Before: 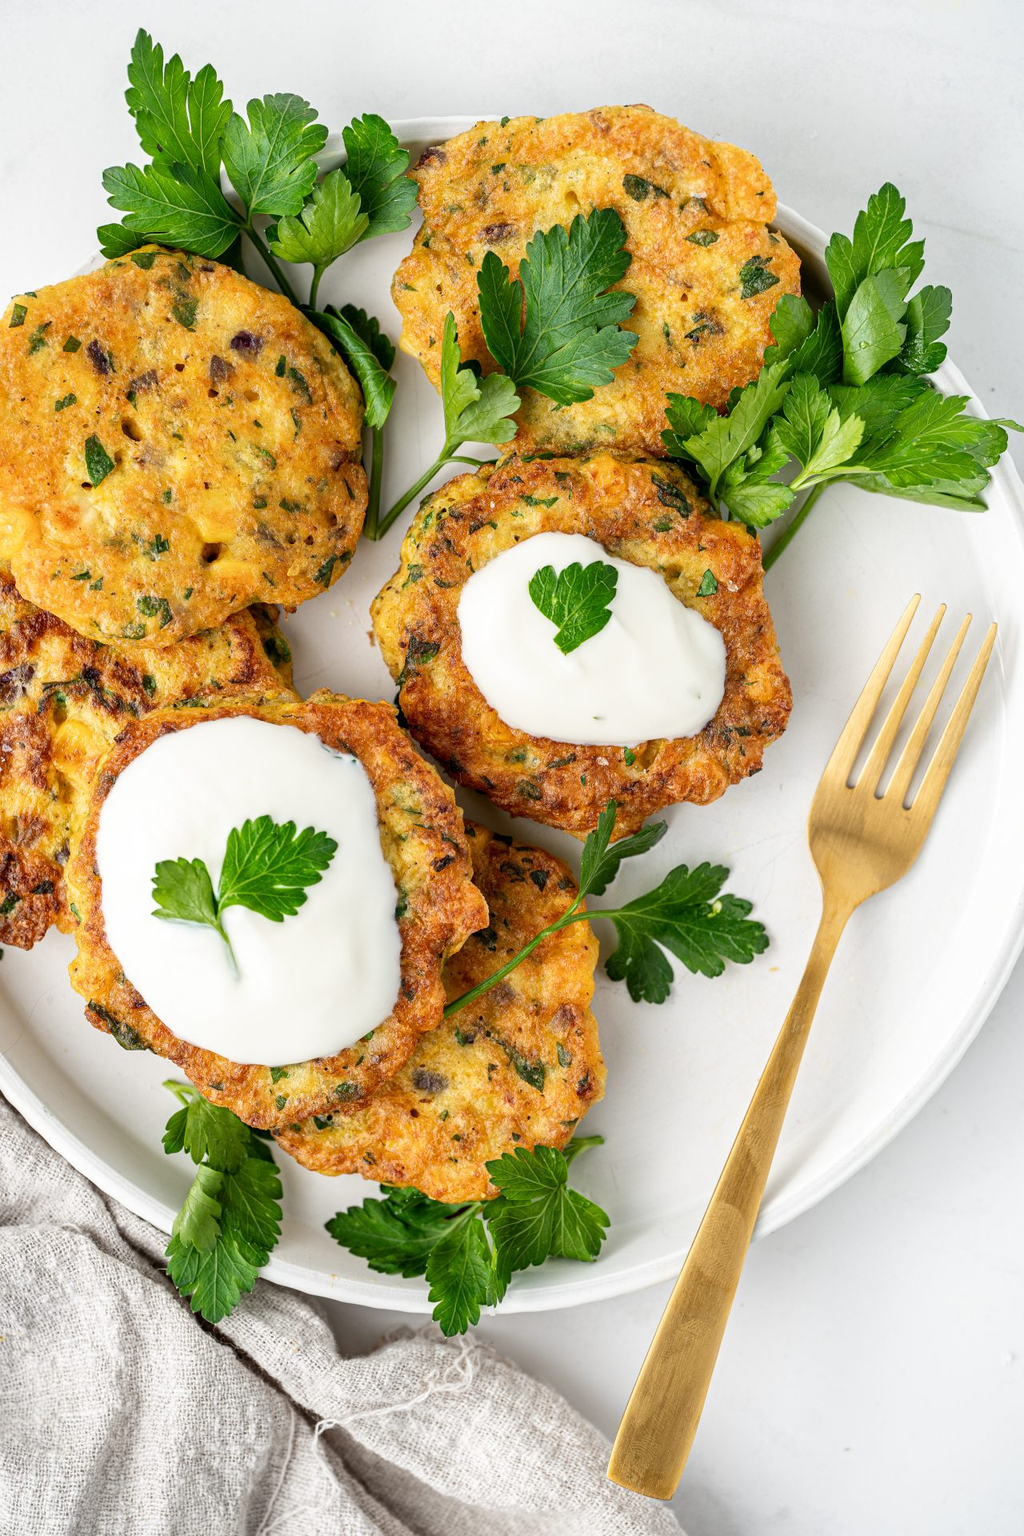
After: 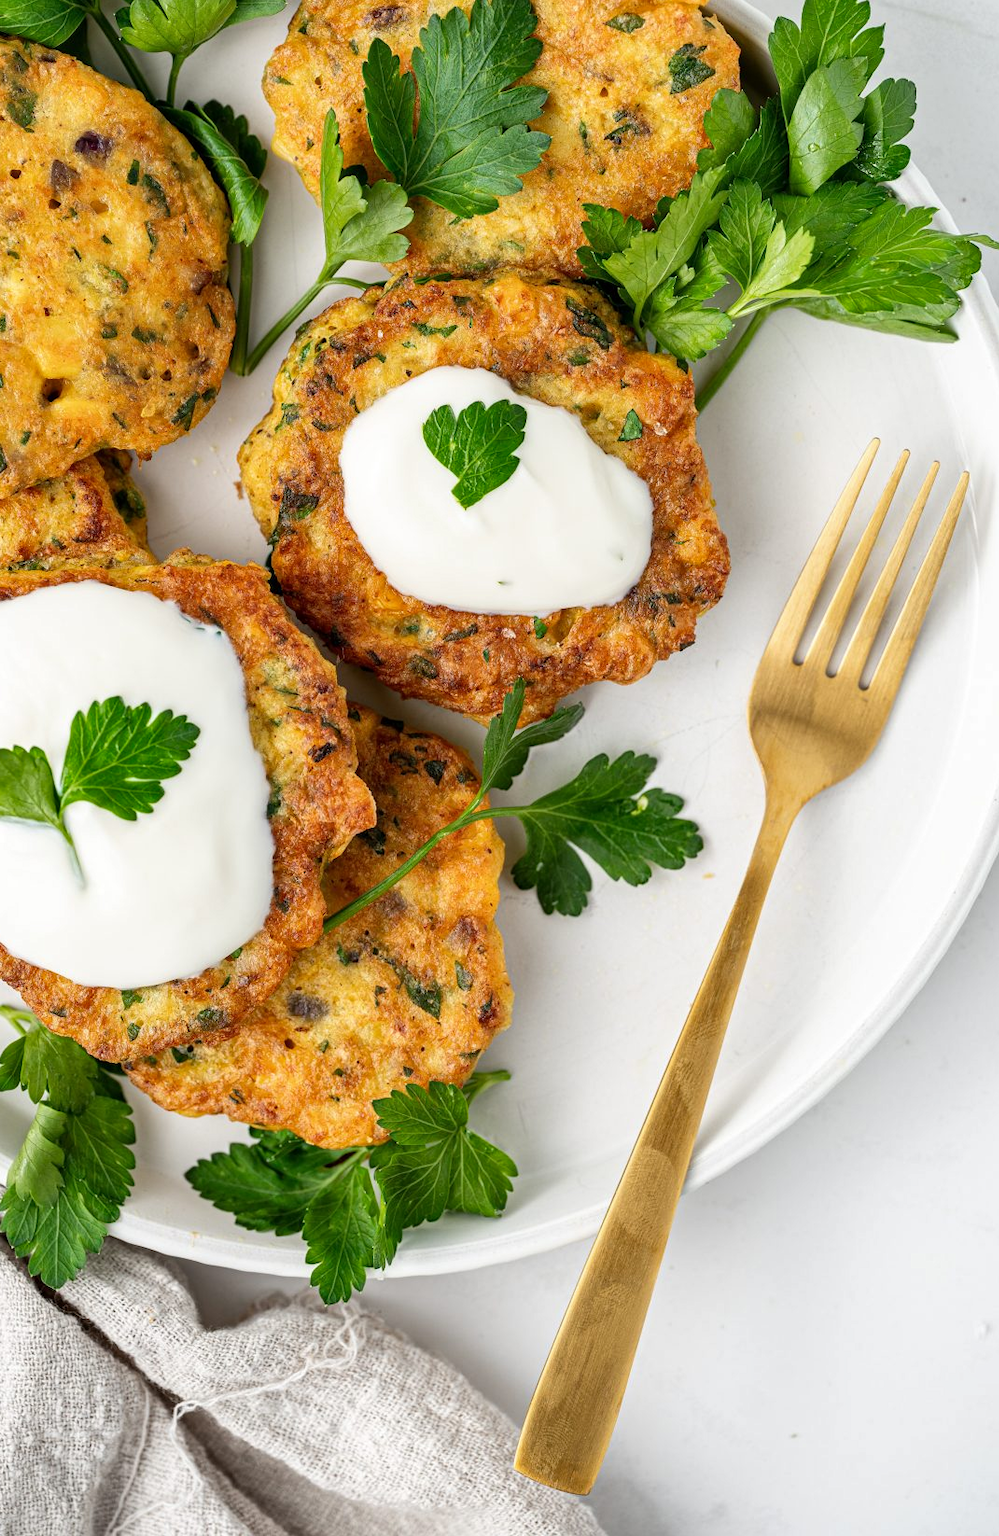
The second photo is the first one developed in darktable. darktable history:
shadows and highlights: shadows 37.27, highlights -28.18, soften with gaussian
crop: left 16.315%, top 14.246%
